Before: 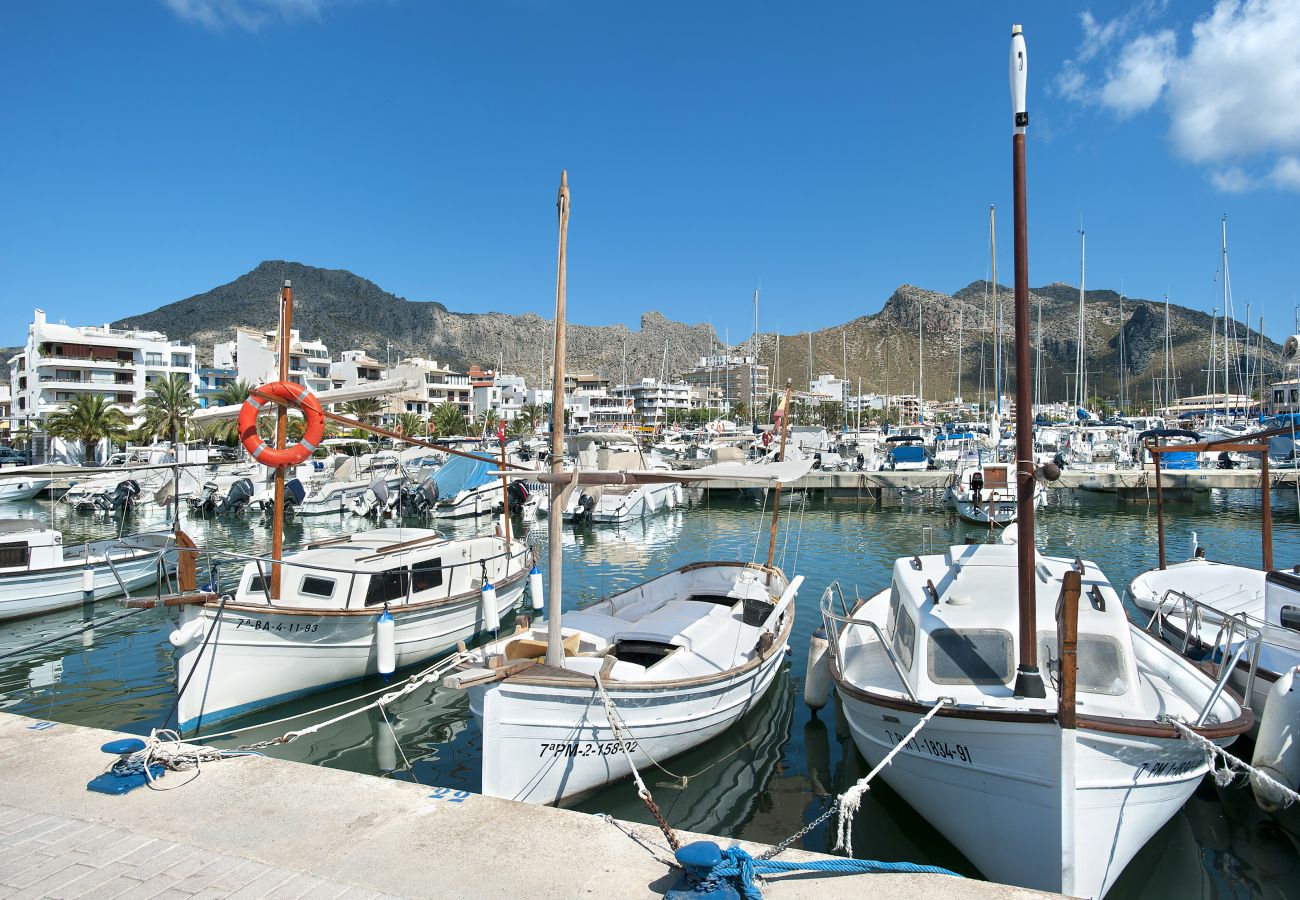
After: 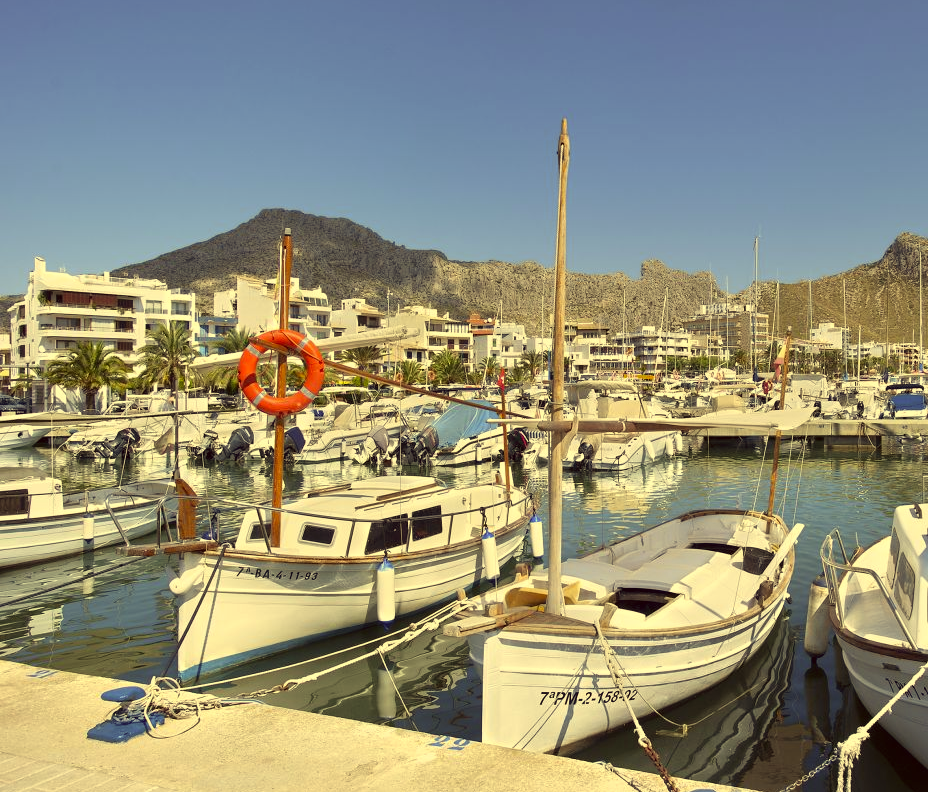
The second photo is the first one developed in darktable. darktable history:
color correction: highlights a* -0.482, highlights b* 40, shadows a* 9.8, shadows b* -0.161
crop: top 5.803%, right 27.864%, bottom 5.804%
